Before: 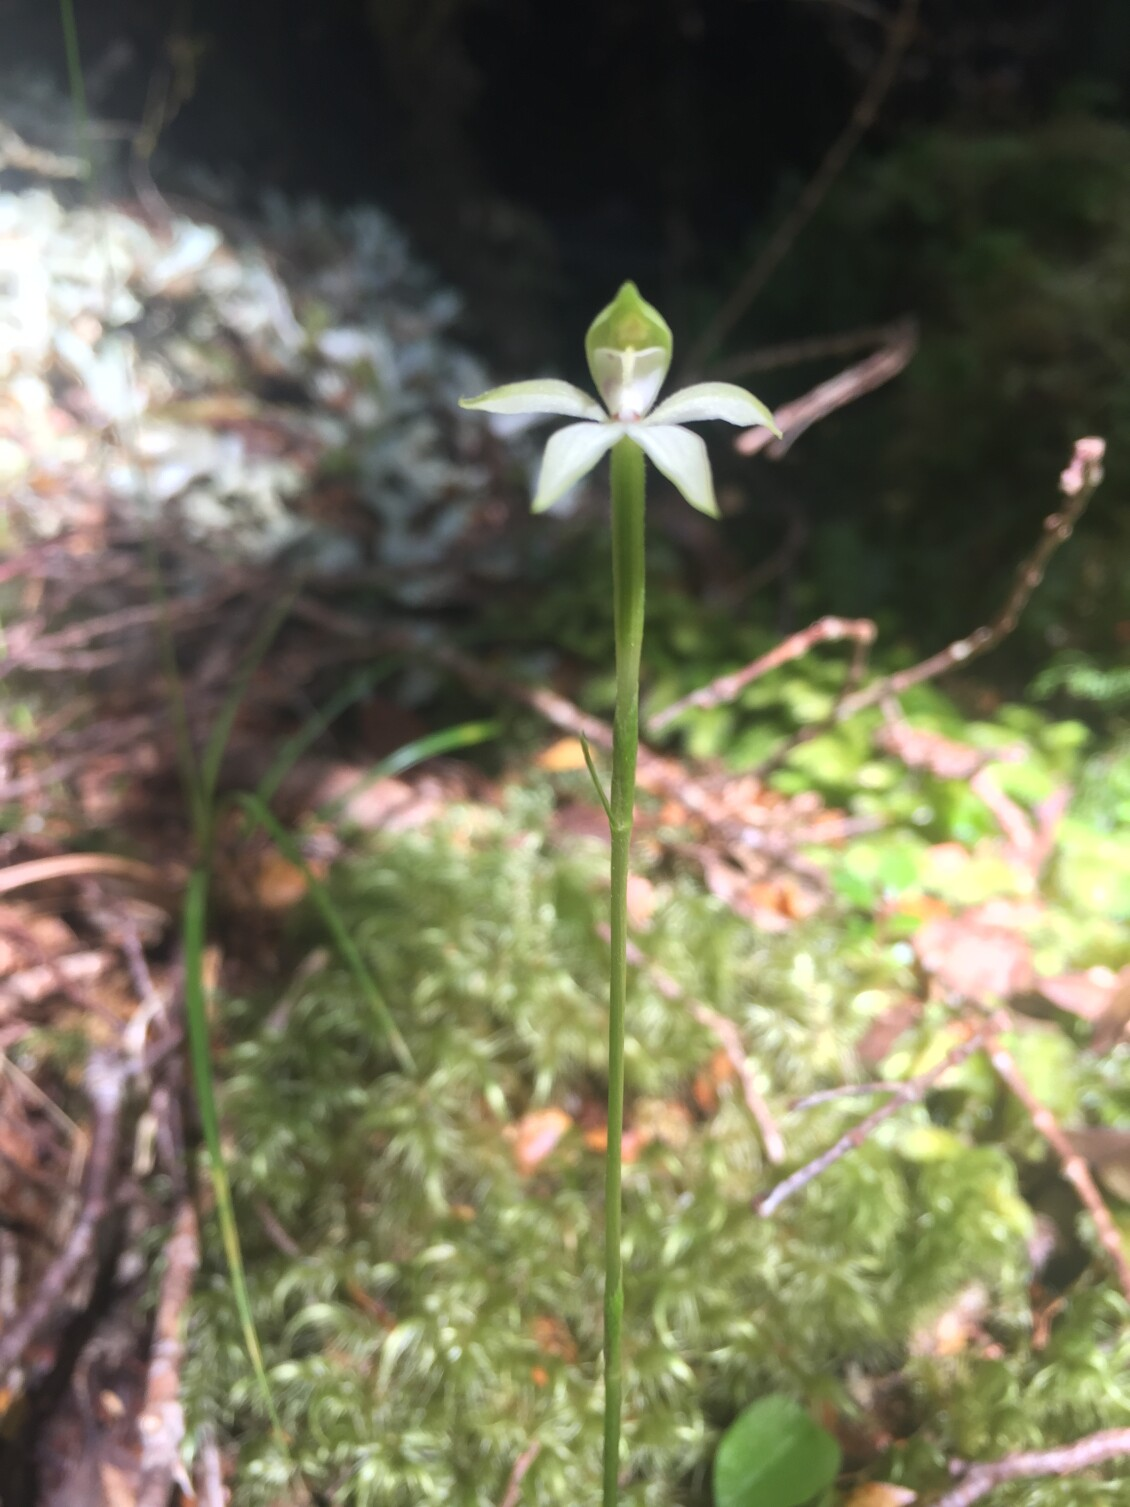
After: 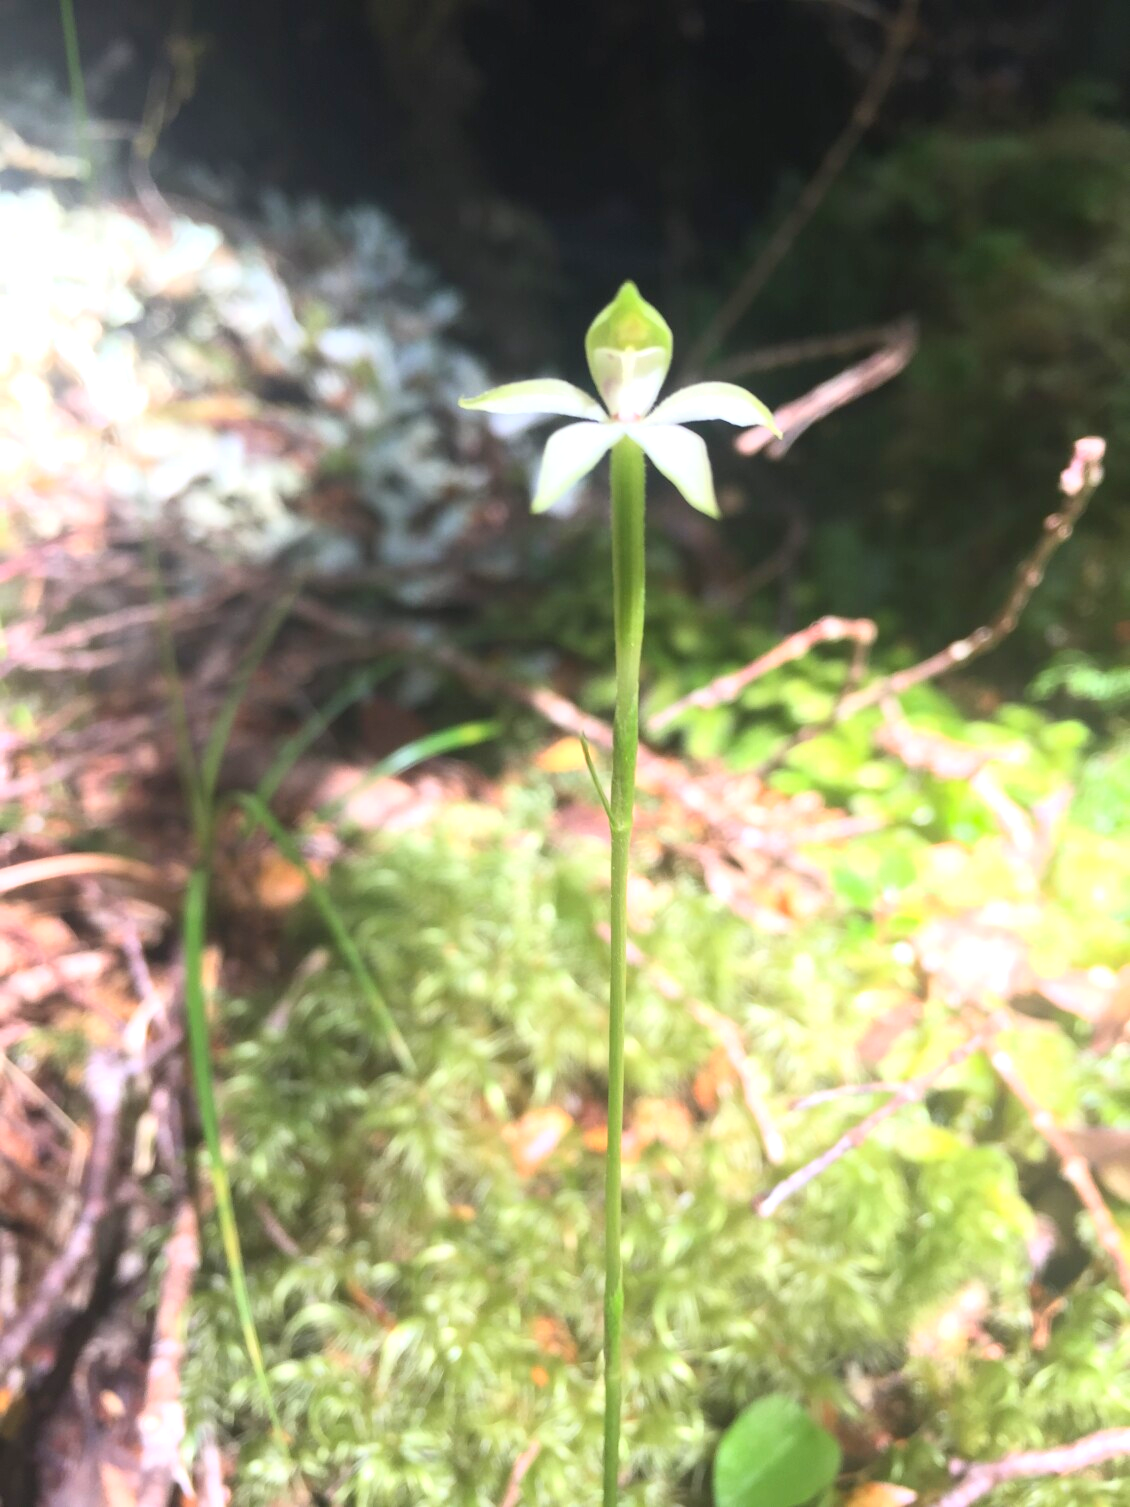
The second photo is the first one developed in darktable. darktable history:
exposure: black level correction 0, exposure 0.5 EV, compensate exposure bias true, compensate highlight preservation false
contrast brightness saturation: contrast 0.2, brightness 0.16, saturation 0.22
